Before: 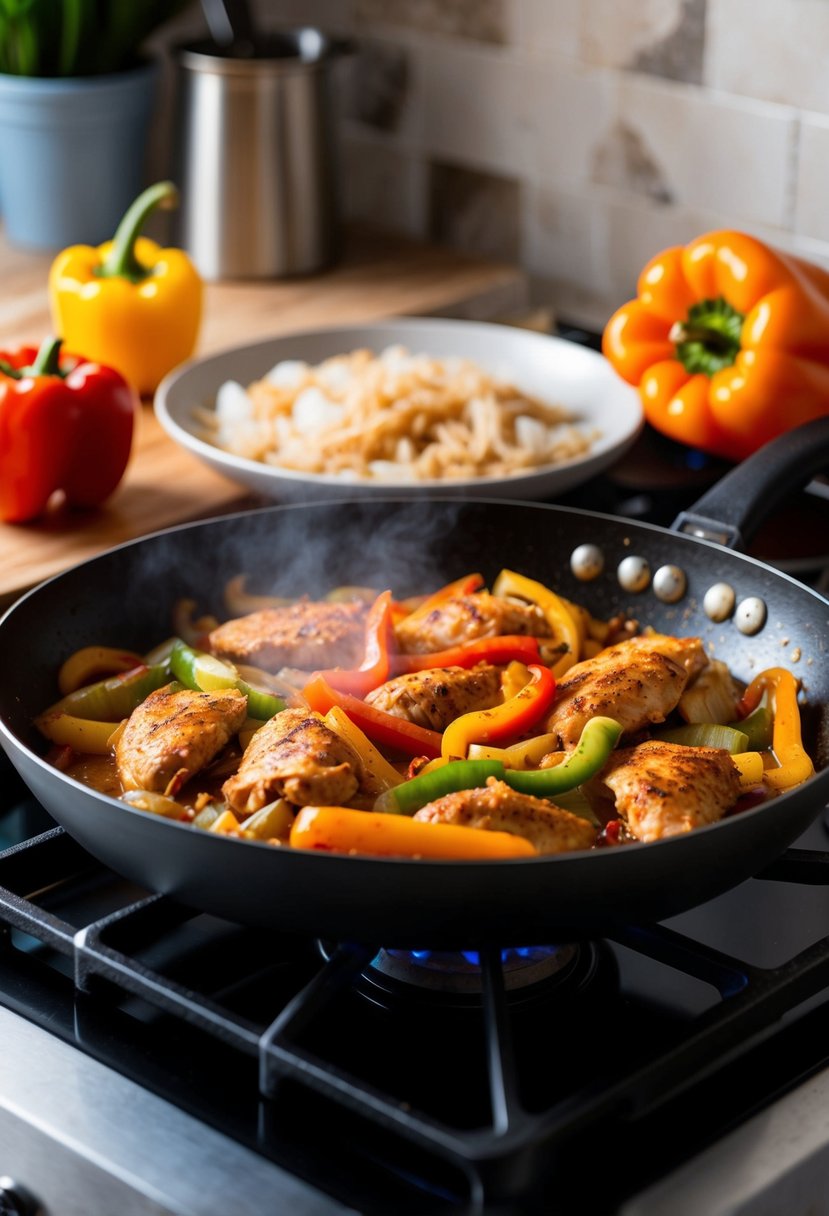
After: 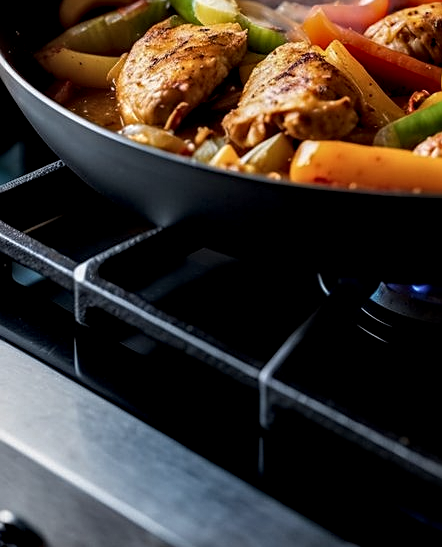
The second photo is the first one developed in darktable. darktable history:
sharpen: on, module defaults
local contrast: highlights 65%, shadows 54%, detail 169%, midtone range 0.514
haze removal: compatibility mode true, adaptive false
exposure: black level correction 0, exposure -0.721 EV, compensate highlight preservation false
crop and rotate: top 54.778%, right 46.61%, bottom 0.159%
